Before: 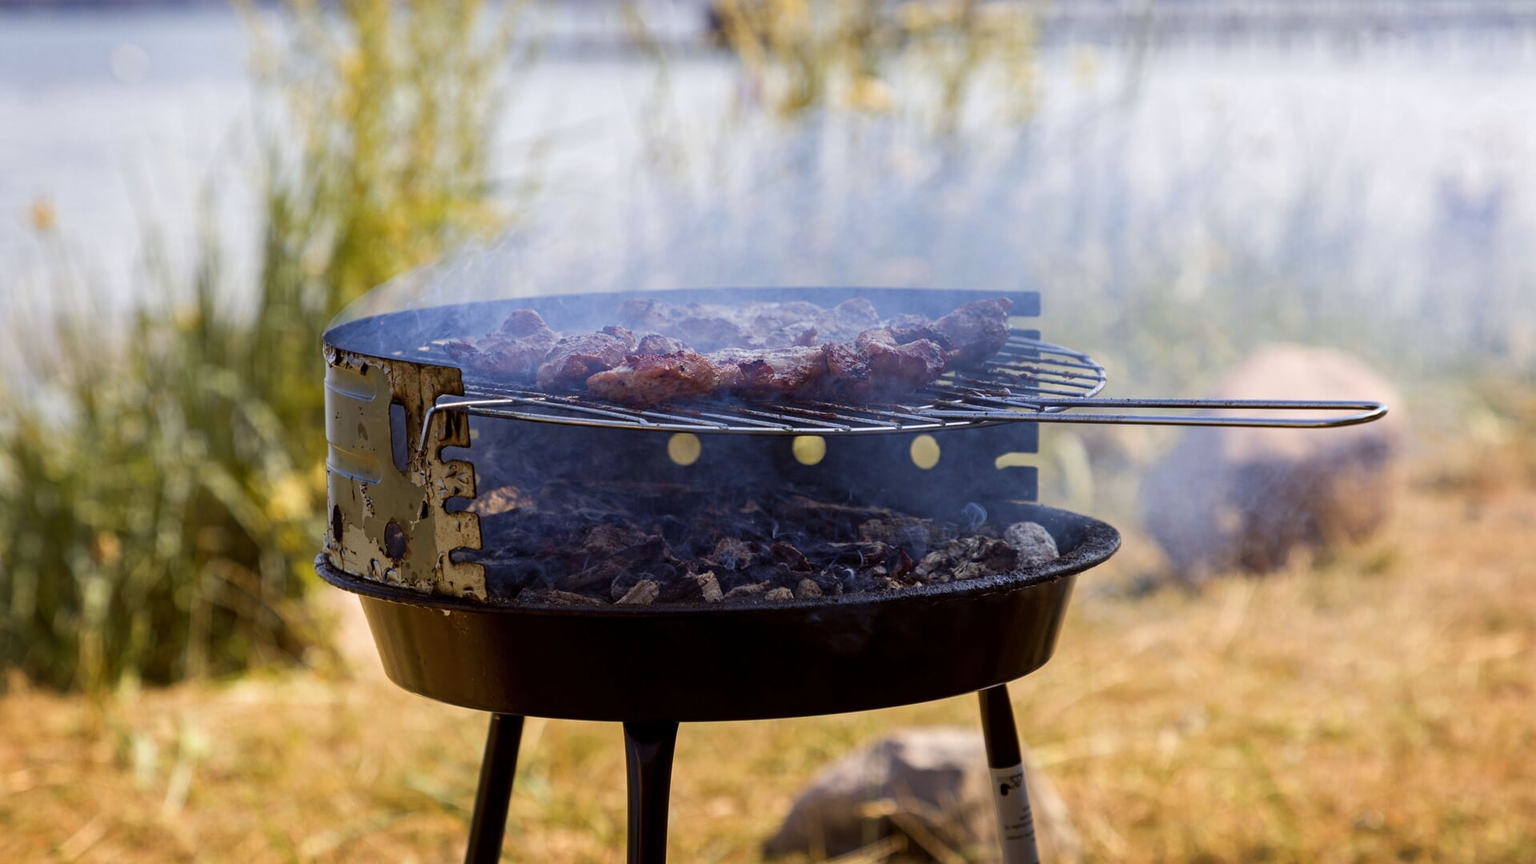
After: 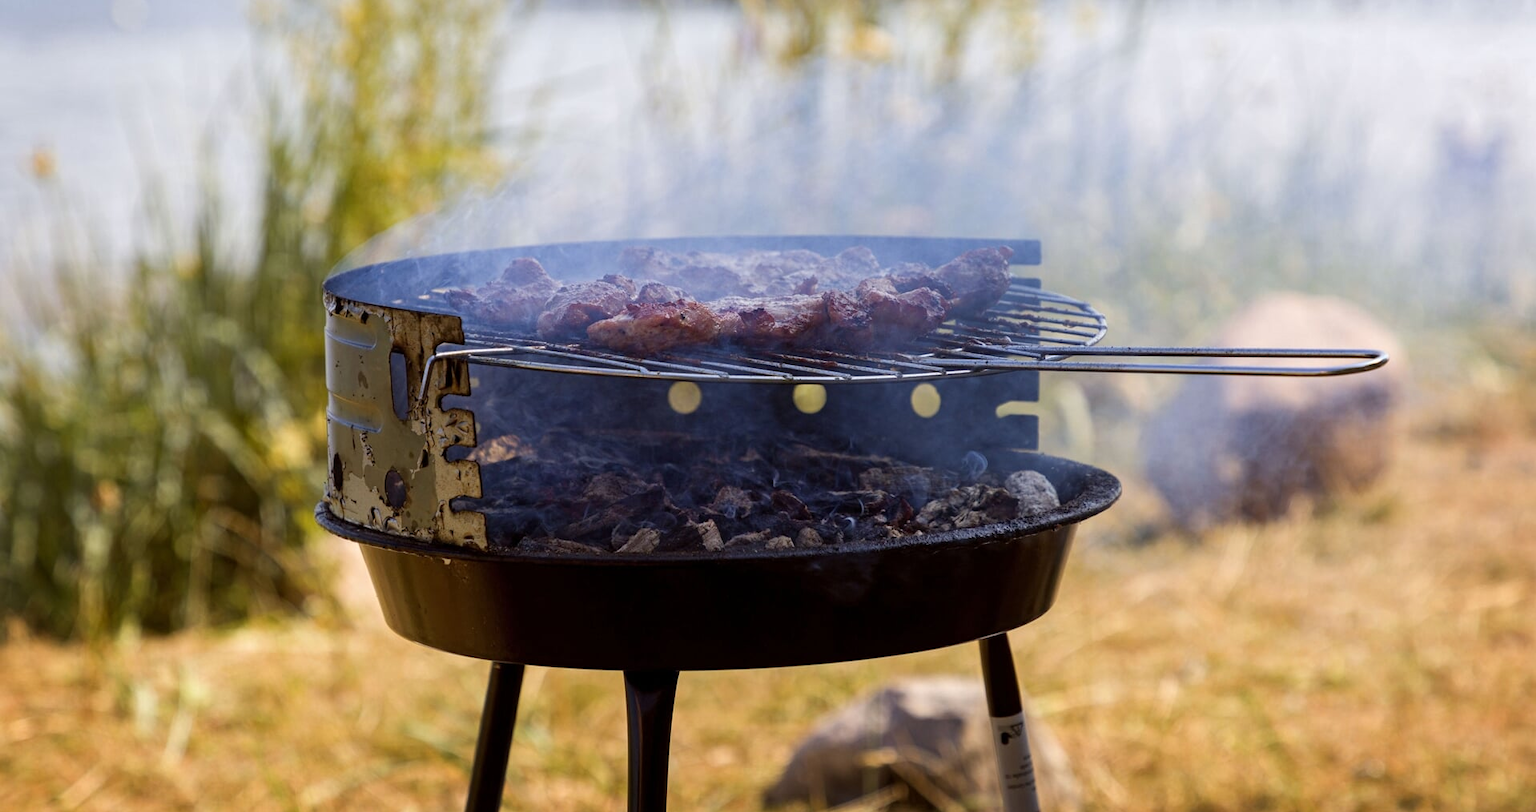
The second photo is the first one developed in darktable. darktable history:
crop and rotate: top 6.096%
tone equalizer: on, module defaults
